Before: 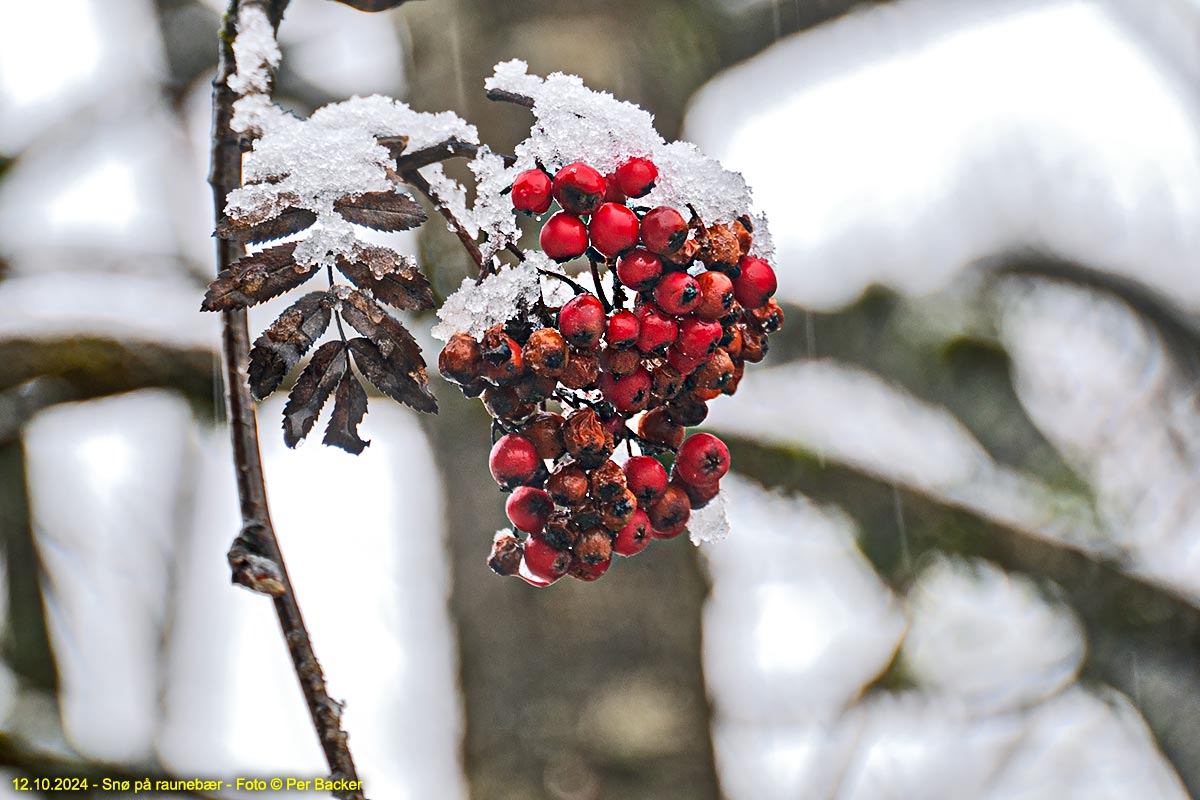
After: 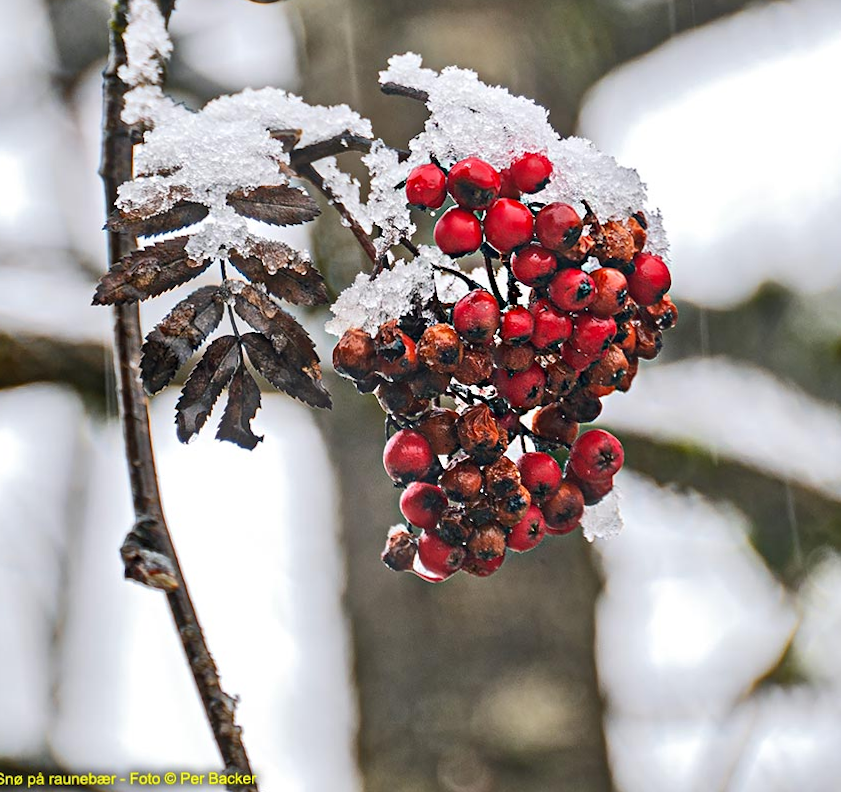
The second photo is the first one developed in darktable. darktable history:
crop and rotate: left 9.061%, right 20.142%
rotate and perspective: rotation 0.174°, lens shift (vertical) 0.013, lens shift (horizontal) 0.019, shear 0.001, automatic cropping original format, crop left 0.007, crop right 0.991, crop top 0.016, crop bottom 0.997
